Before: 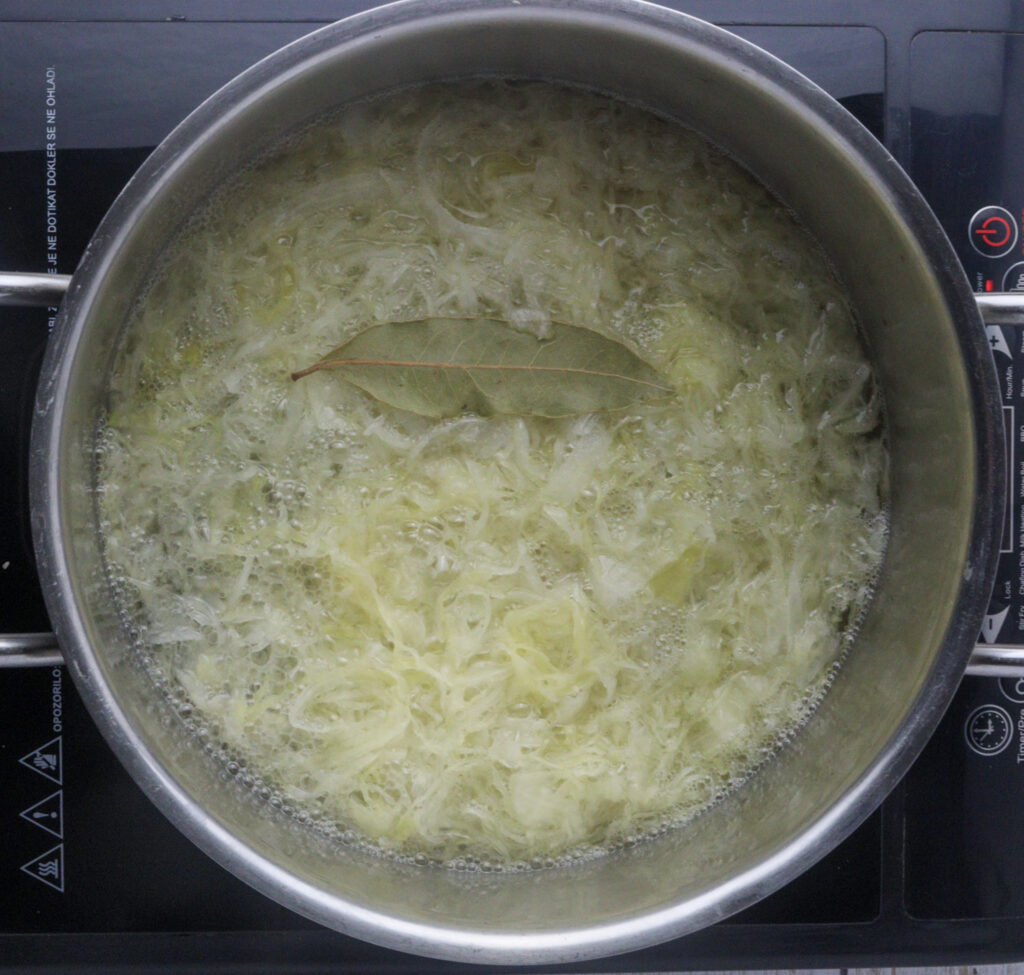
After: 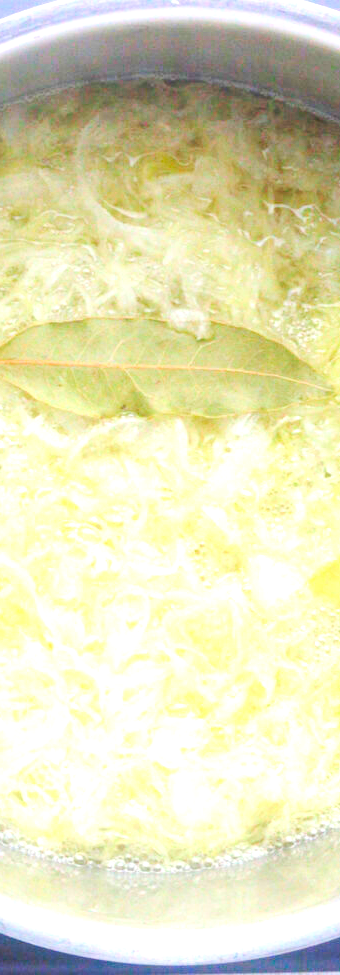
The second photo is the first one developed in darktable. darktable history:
crop: left 33.36%, right 33.36%
levels: levels [0.008, 0.318, 0.836]
base curve: curves: ch0 [(0, 0) (0.026, 0.03) (0.109, 0.232) (0.351, 0.748) (0.669, 0.968) (1, 1)], preserve colors none
